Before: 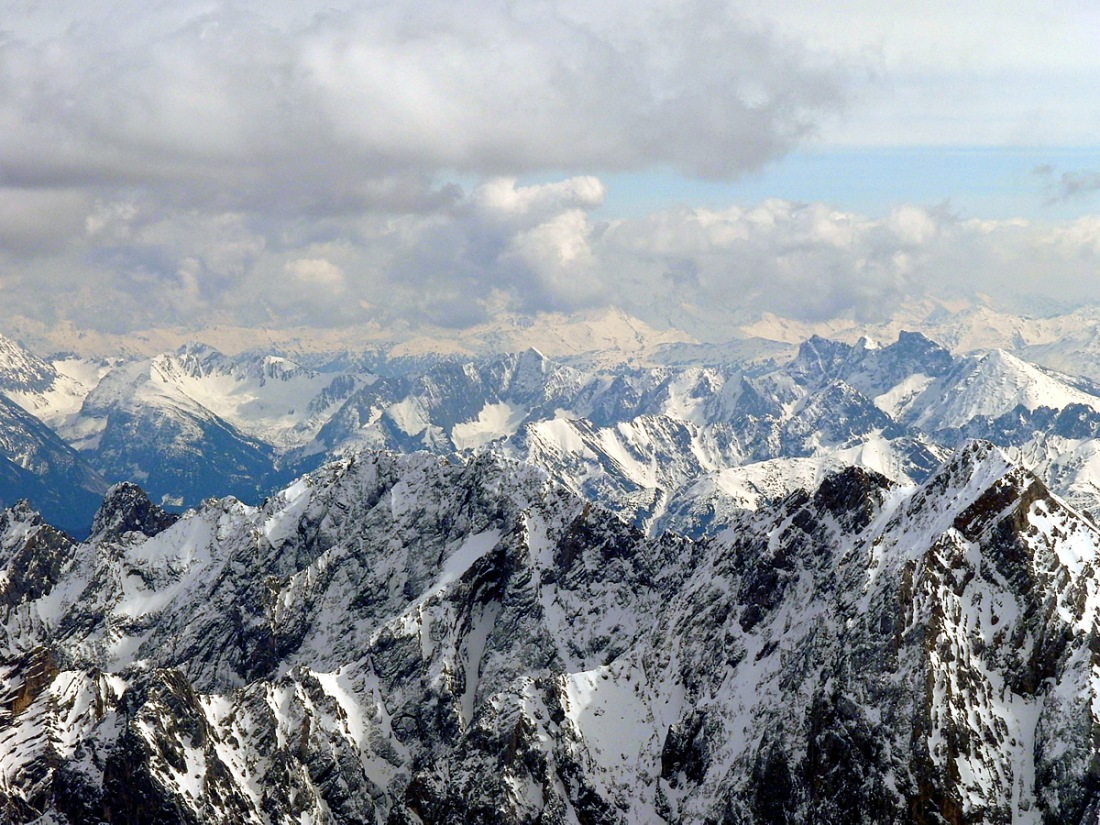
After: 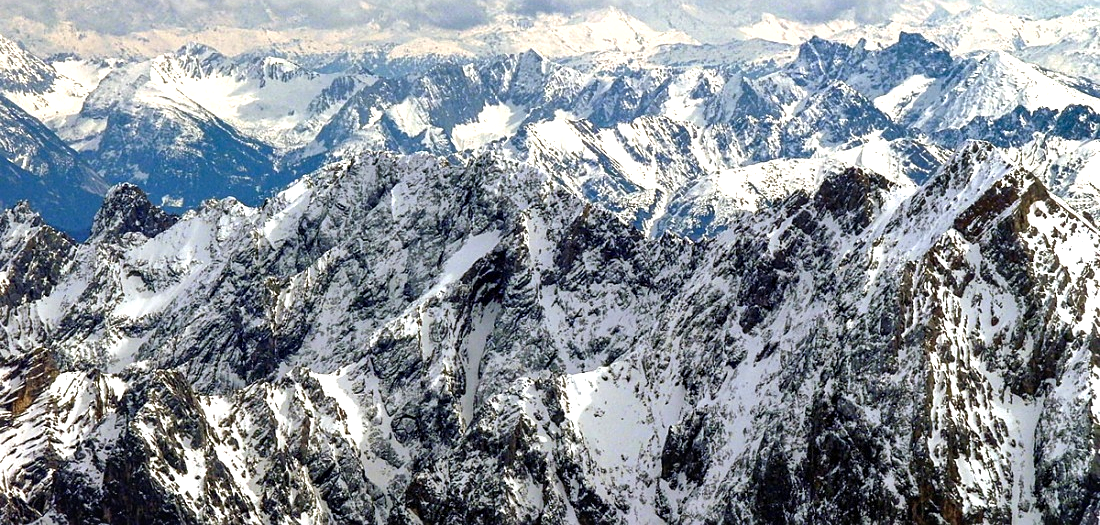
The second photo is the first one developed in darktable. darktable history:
crop and rotate: top 36.309%
local contrast: on, module defaults
exposure: black level correction 0, exposure 0.691 EV, compensate highlight preservation false
shadows and highlights: low approximation 0.01, soften with gaussian
sharpen: amount 0.215
